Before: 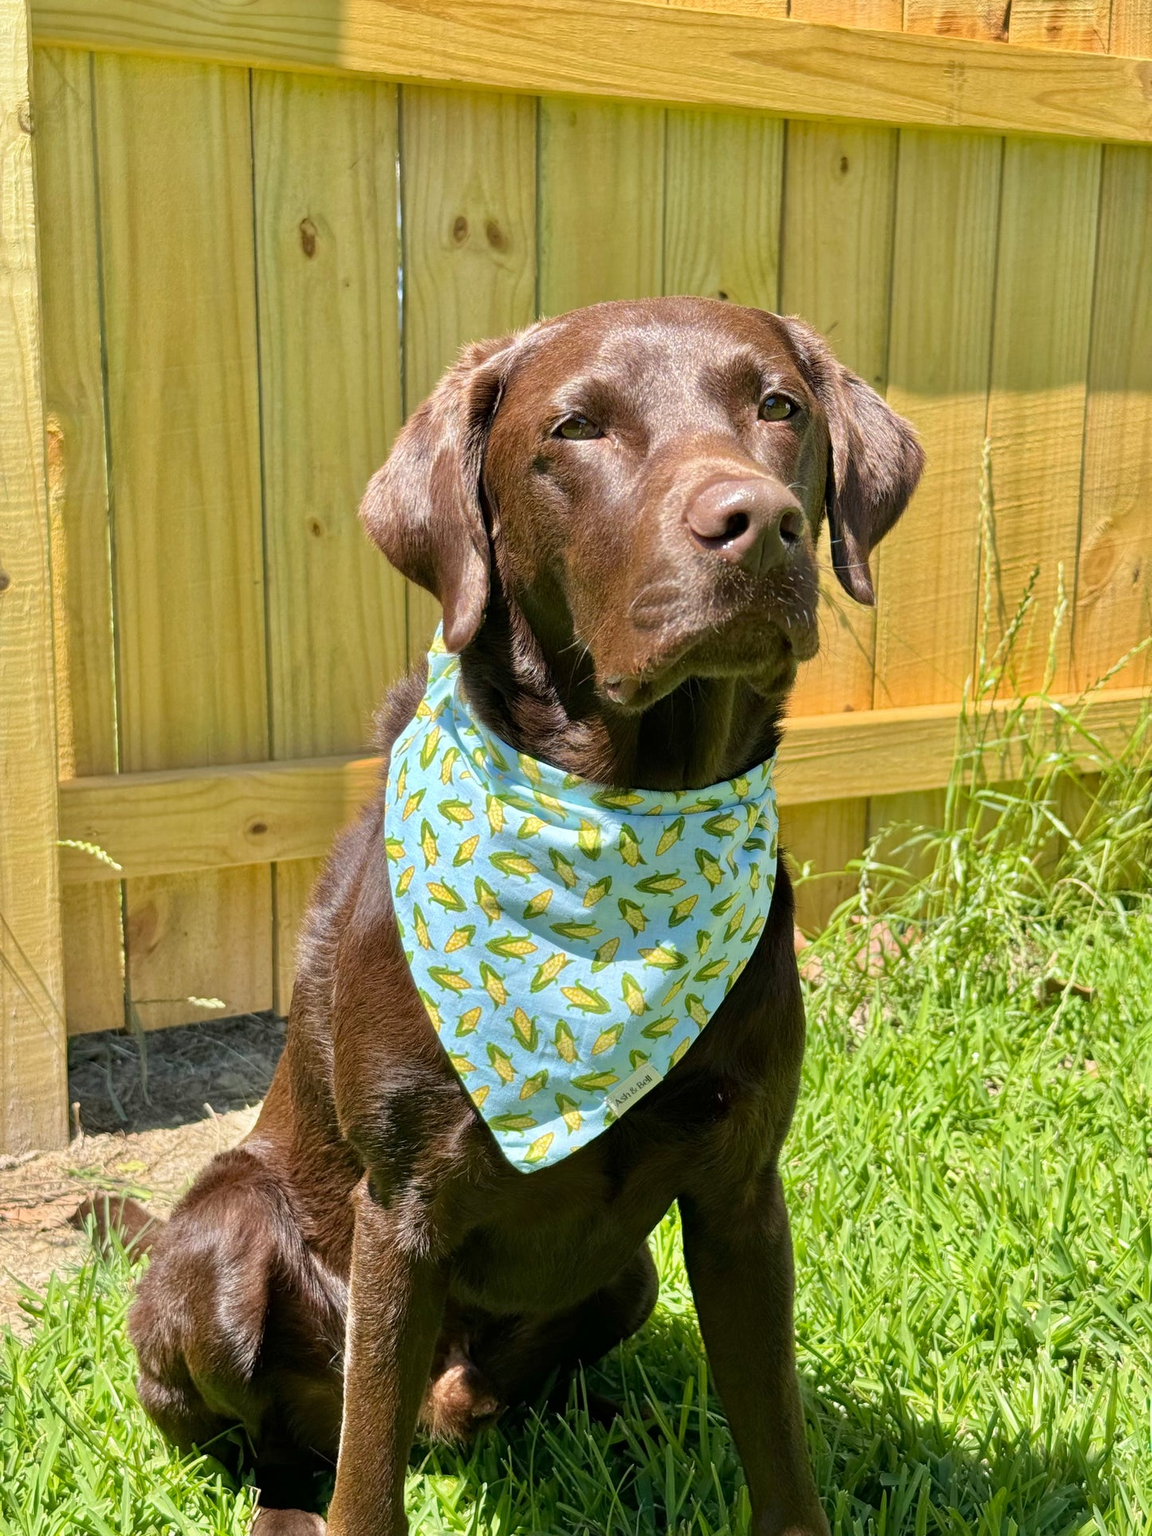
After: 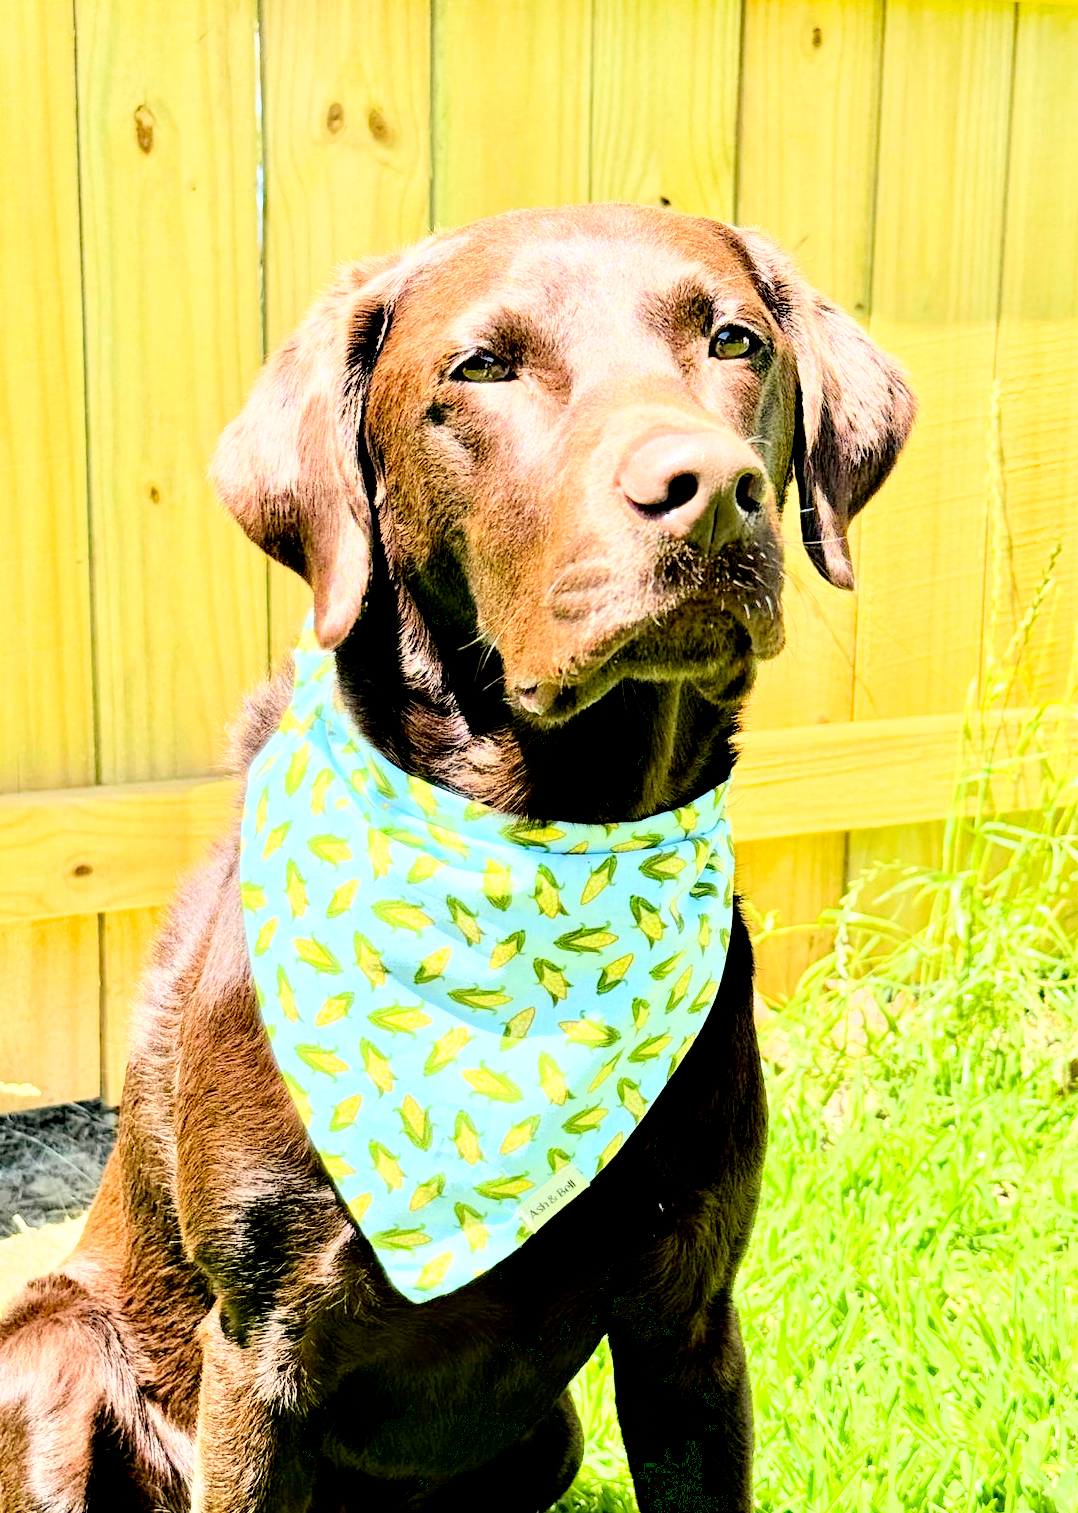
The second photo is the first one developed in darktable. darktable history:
exposure: black level correction 0.009, exposure 0.108 EV, compensate exposure bias true, compensate highlight preservation false
base curve: curves: ch0 [(0, 0) (0.007, 0.004) (0.027, 0.03) (0.046, 0.07) (0.207, 0.54) (0.442, 0.872) (0.673, 0.972) (1, 1)], fusion 1
crop: left 16.75%, top 8.777%, right 8.587%, bottom 12.687%
